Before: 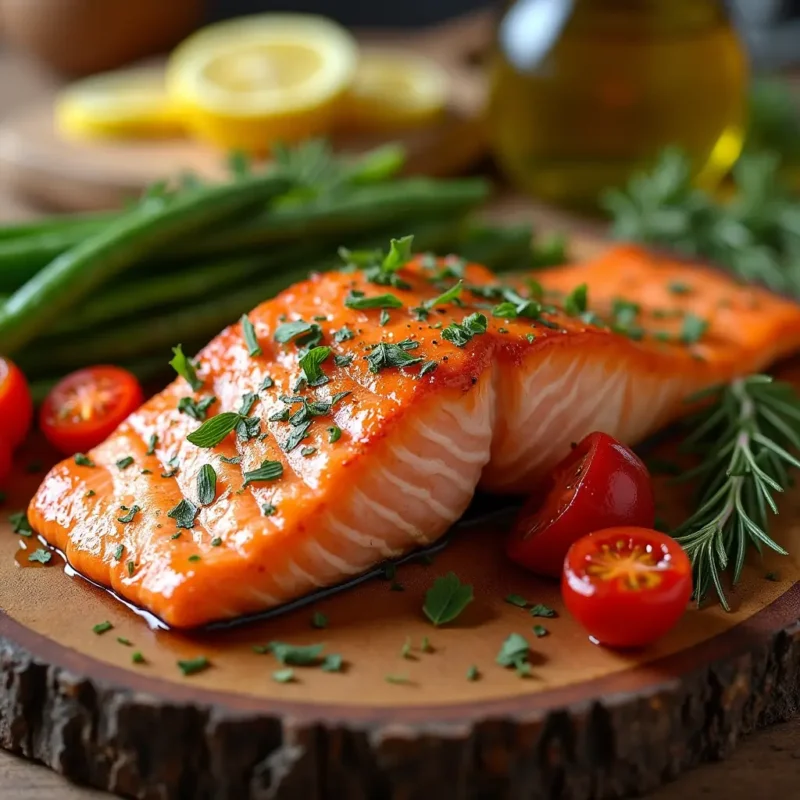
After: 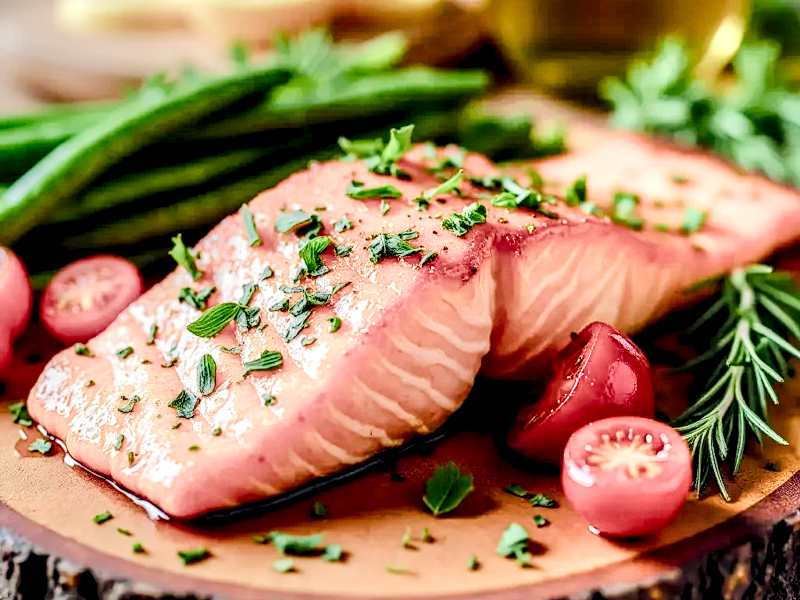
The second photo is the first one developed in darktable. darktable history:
exposure: exposure 0.131 EV, compensate highlight preservation false
crop: top 13.76%, bottom 11.232%
shadows and highlights: on, module defaults
local contrast: detail 205%
color balance rgb: global offset › chroma 0.065%, global offset › hue 254.32°, perceptual saturation grading › global saturation 34.857%, perceptual saturation grading › highlights -29.98%, perceptual saturation grading › shadows 34.634%, perceptual brilliance grading › global brilliance 17.684%, global vibrance 14.886%
contrast equalizer: y [[0.5, 0.502, 0.506, 0.511, 0.52, 0.537], [0.5 ×6], [0.505, 0.509, 0.518, 0.534, 0.553, 0.561], [0 ×6], [0 ×6]]
filmic rgb: black relative exposure -7.65 EV, white relative exposure 4.56 EV, hardness 3.61, color science v5 (2021), iterations of high-quality reconstruction 0, contrast in shadows safe, contrast in highlights safe
tone equalizer: -7 EV 0.145 EV, -6 EV 0.617 EV, -5 EV 1.13 EV, -4 EV 1.34 EV, -3 EV 1.13 EV, -2 EV 0.6 EV, -1 EV 0.162 EV, edges refinement/feathering 500, mask exposure compensation -1.57 EV, preserve details no
